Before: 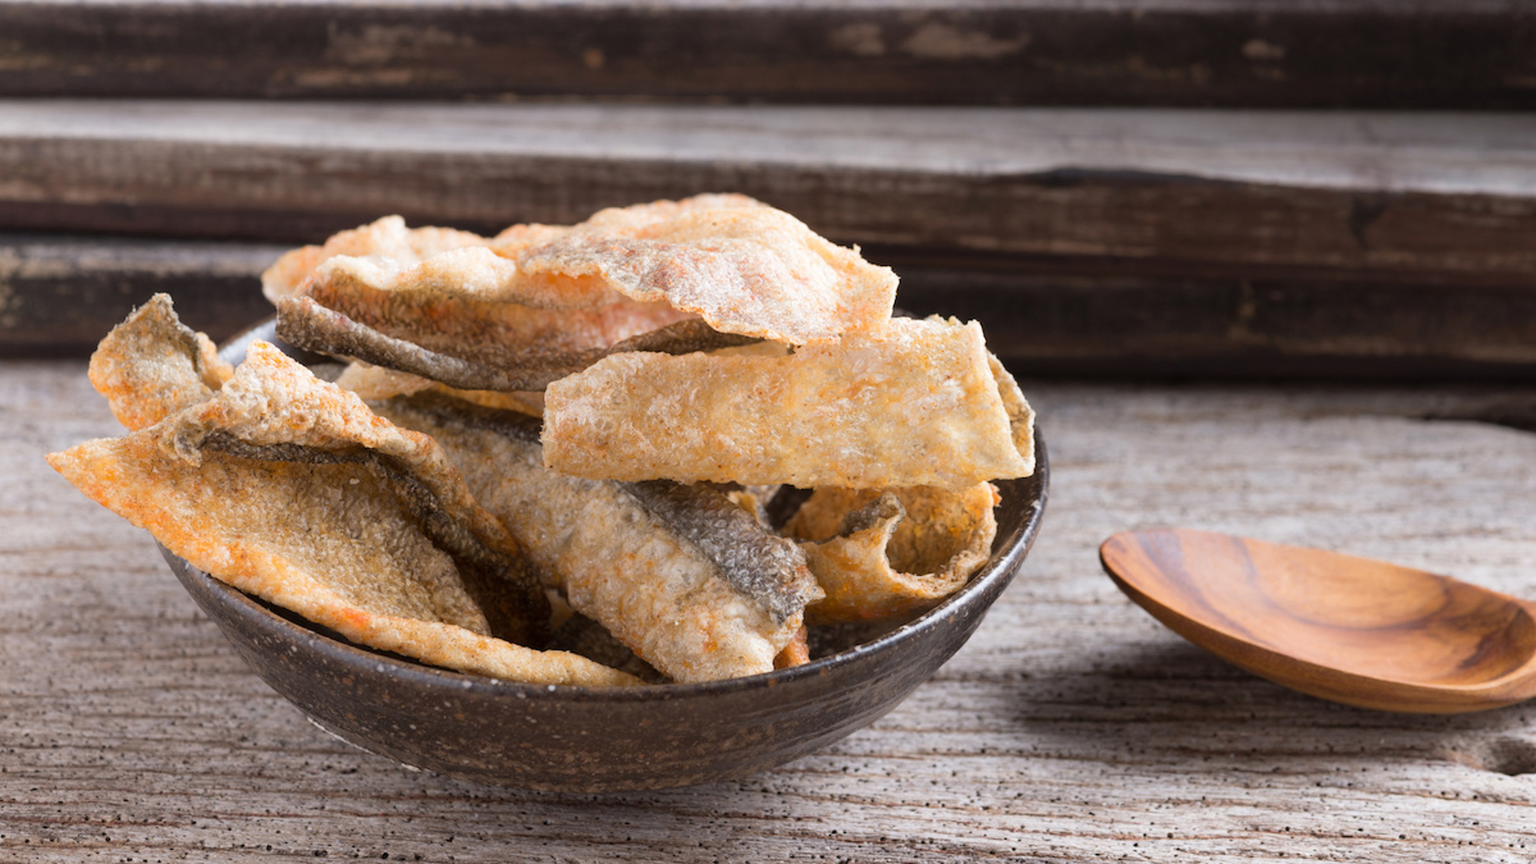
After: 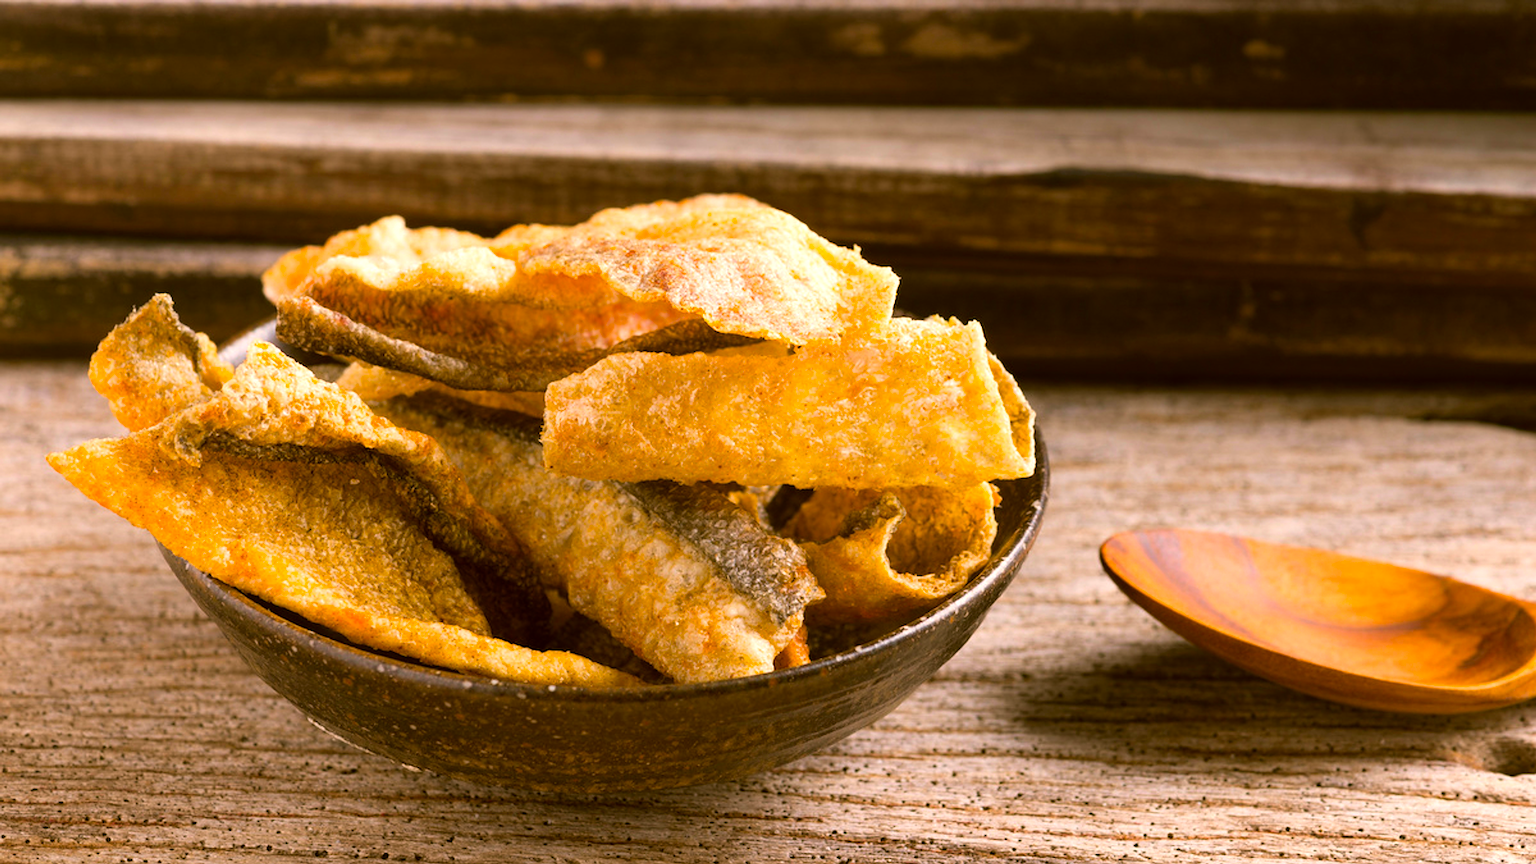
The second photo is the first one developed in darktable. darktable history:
sharpen: on, module defaults
color balance rgb: linear chroma grading › shadows -30.491%, linear chroma grading › global chroma 34.527%, perceptual saturation grading › global saturation 24.99%, global vibrance 30.35%, contrast 10.641%
color correction: highlights a* 8.78, highlights b* 15.18, shadows a* -0.519, shadows b* 25.99
